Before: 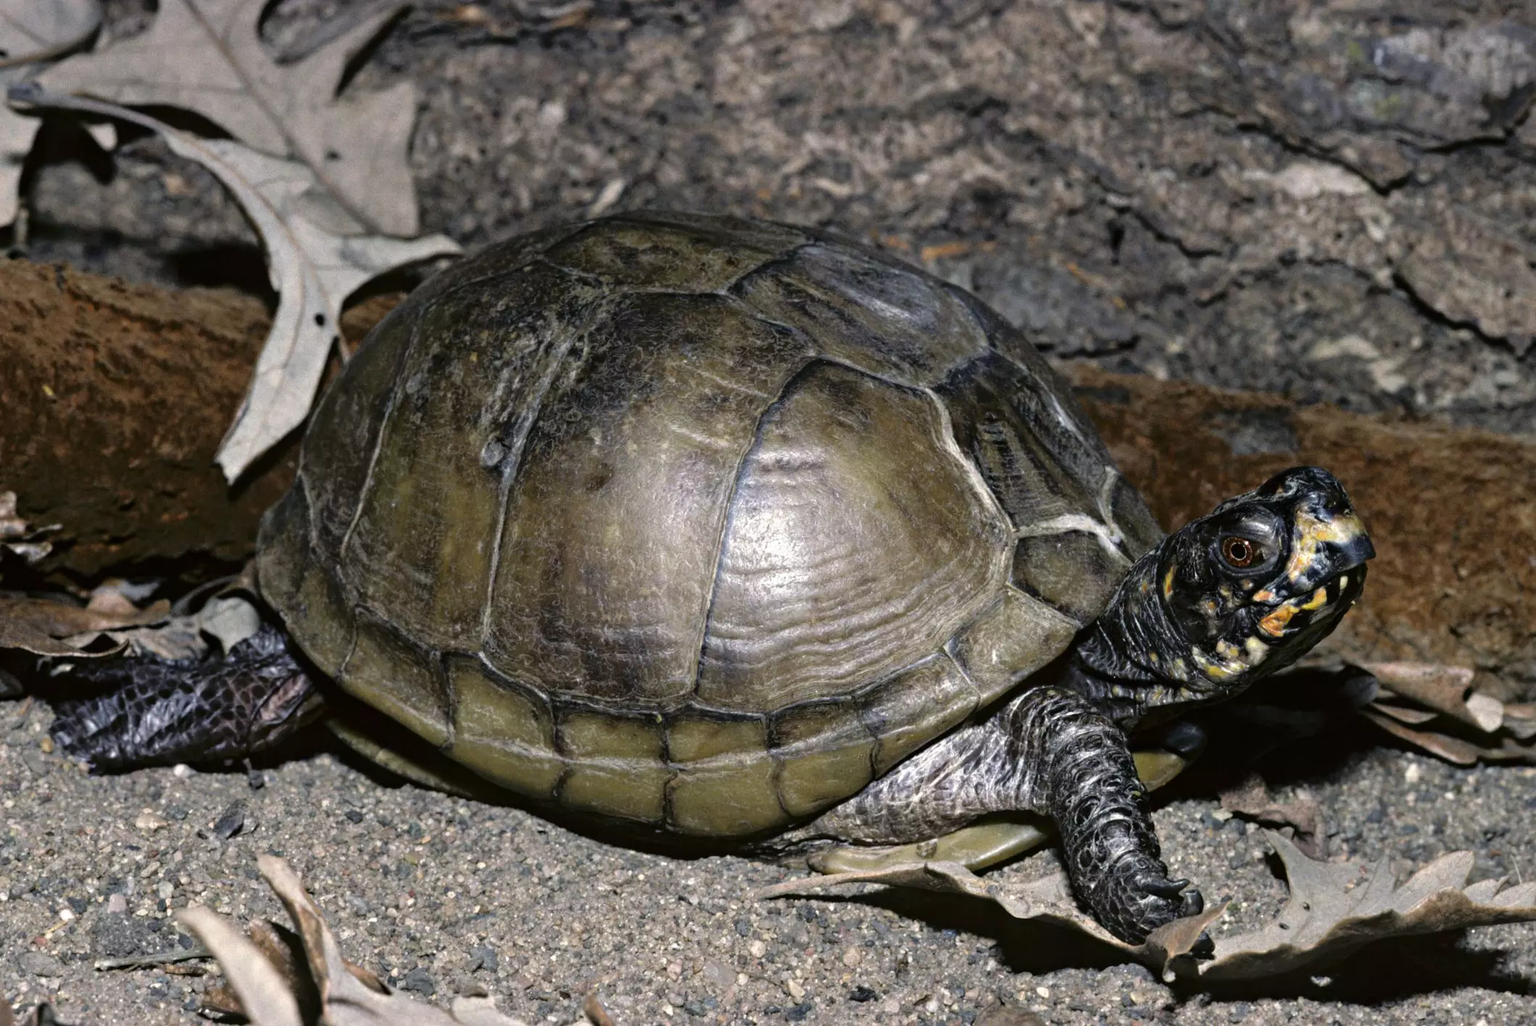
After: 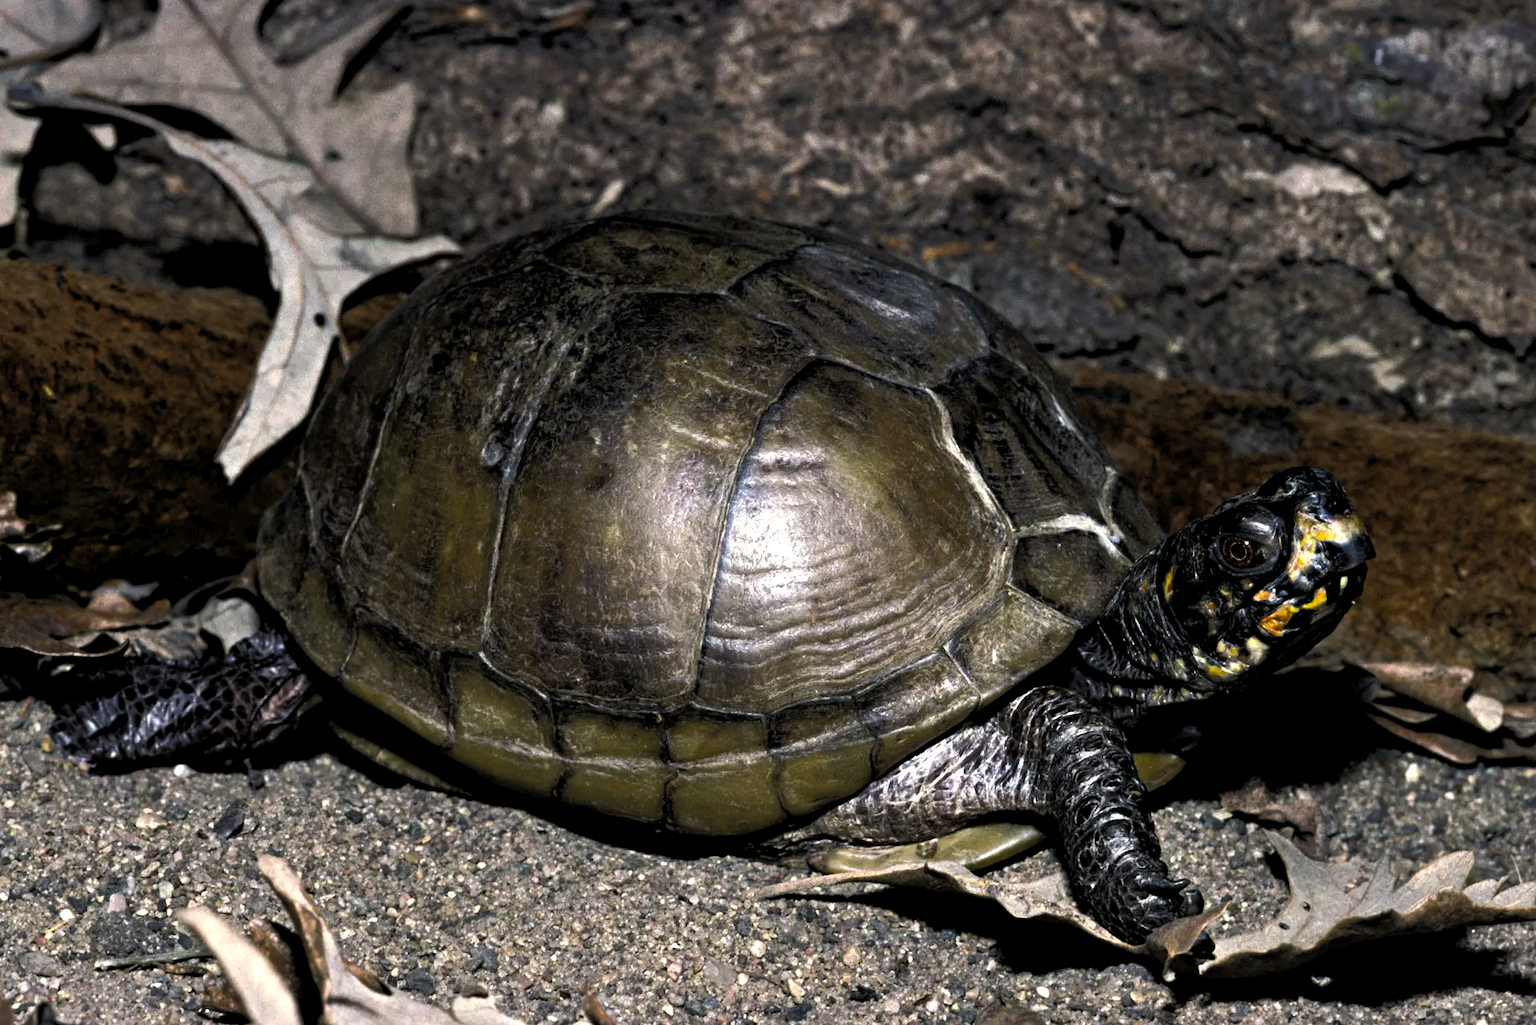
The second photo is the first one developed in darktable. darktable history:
tone curve: curves: ch0 [(0, 0) (0.003, 0.005) (0.011, 0.019) (0.025, 0.04) (0.044, 0.064) (0.069, 0.095) (0.1, 0.129) (0.136, 0.169) (0.177, 0.207) (0.224, 0.247) (0.277, 0.298) (0.335, 0.354) (0.399, 0.416) (0.468, 0.478) (0.543, 0.553) (0.623, 0.634) (0.709, 0.709) (0.801, 0.817) (0.898, 0.912) (1, 1)], color space Lab, independent channels, preserve colors none
levels: levels [0.062, 0.494, 0.925]
color balance rgb: linear chroma grading › global chroma 14.488%, perceptual saturation grading › global saturation 16.842%, perceptual brilliance grading › highlights 4.076%, perceptual brilliance grading › mid-tones -18.505%, perceptual brilliance grading › shadows -41.925%, global vibrance 20%
